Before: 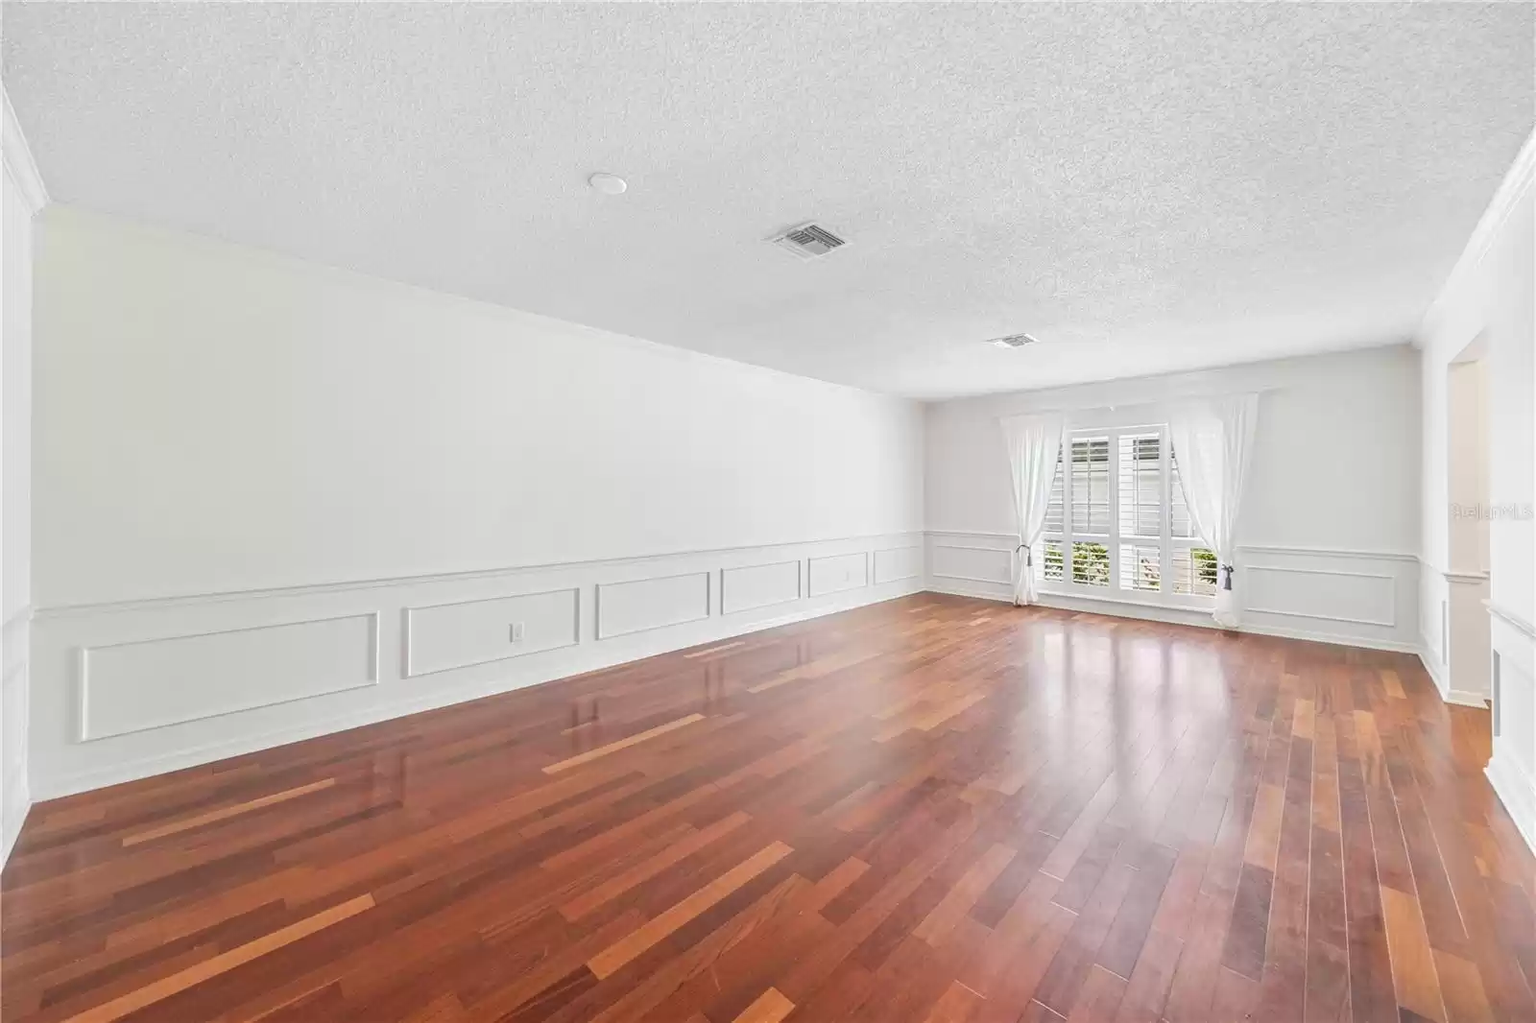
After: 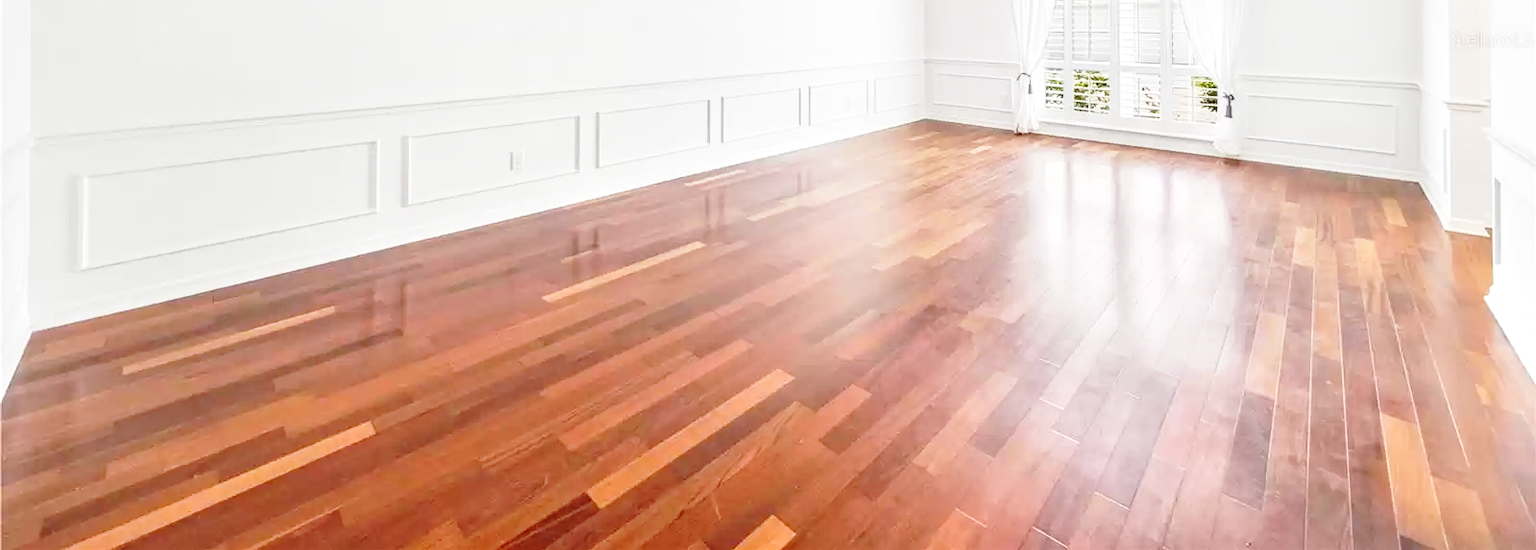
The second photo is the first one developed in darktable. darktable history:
crop and rotate: top 46.237%
local contrast: on, module defaults
base curve: curves: ch0 [(0, 0) (0.028, 0.03) (0.121, 0.232) (0.46, 0.748) (0.859, 0.968) (1, 1)], preserve colors none
